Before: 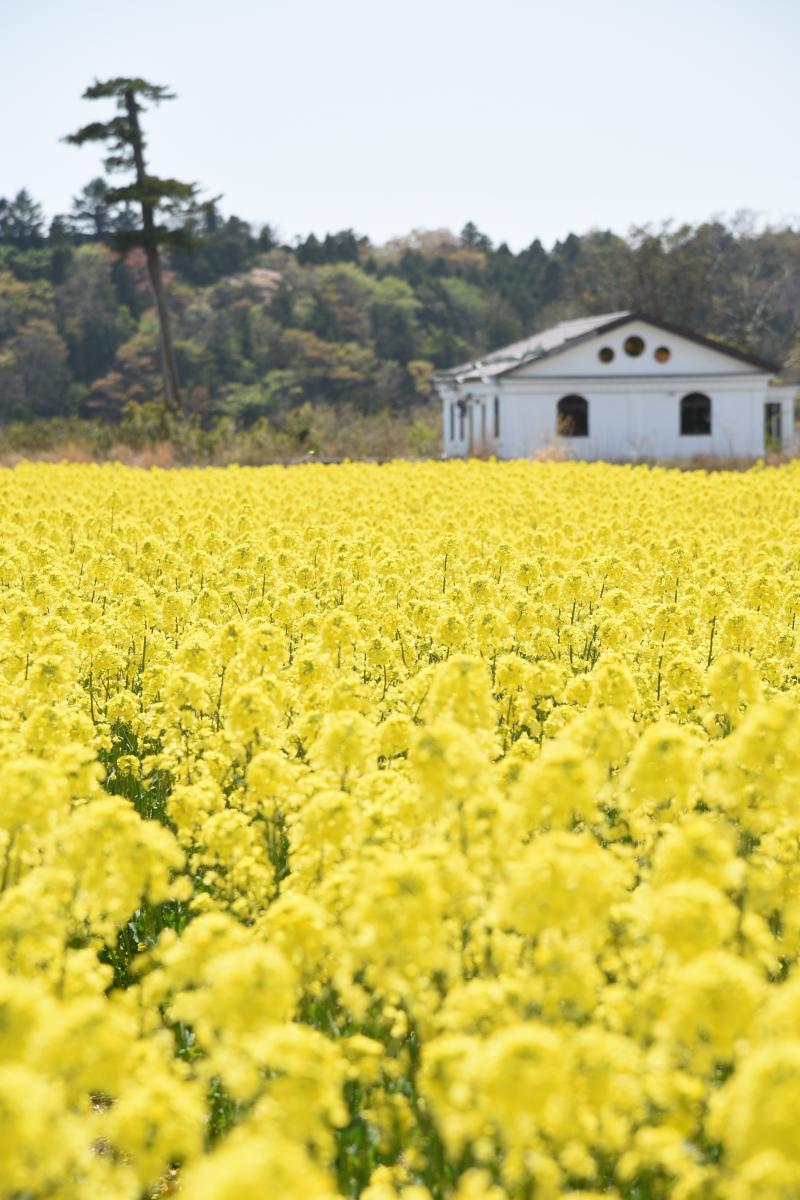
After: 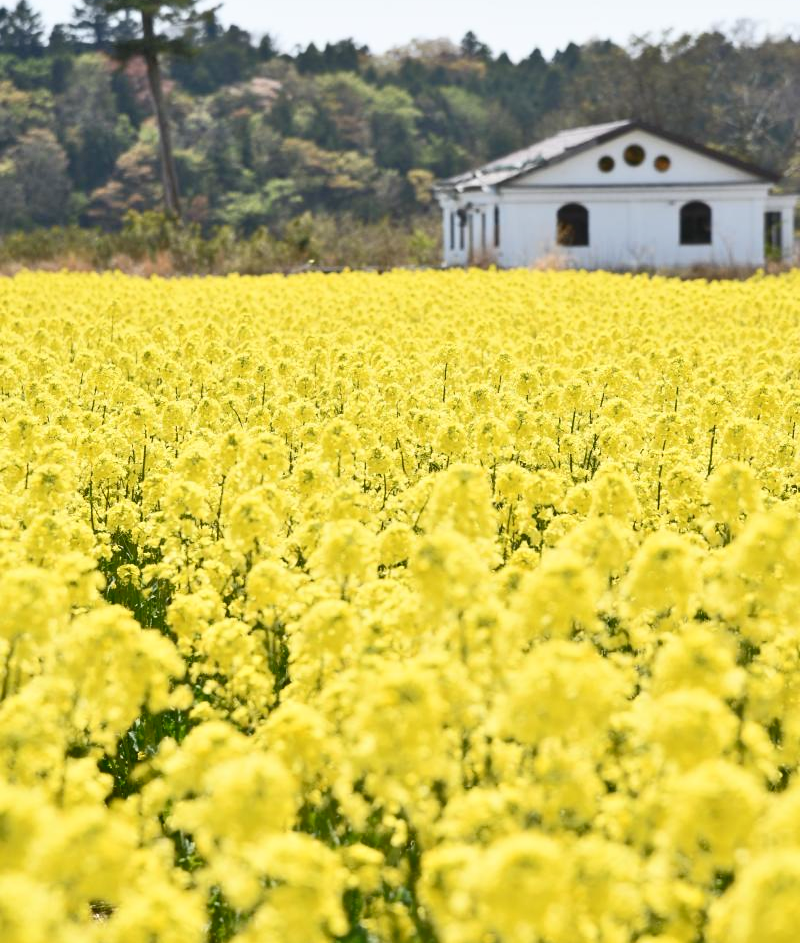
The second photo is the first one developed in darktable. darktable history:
tone curve: curves: ch0 [(0, 0) (0.003, 0) (0.011, 0) (0.025, 0) (0.044, 0.006) (0.069, 0.024) (0.1, 0.038) (0.136, 0.052) (0.177, 0.08) (0.224, 0.112) (0.277, 0.145) (0.335, 0.206) (0.399, 0.284) (0.468, 0.372) (0.543, 0.477) (0.623, 0.593) (0.709, 0.717) (0.801, 0.815) (0.898, 0.92) (1, 1)], color space Lab, independent channels, preserve colors none
crop and rotate: top 15.964%, bottom 5.432%
tone equalizer: -7 EV 0.16 EV, -6 EV 0.613 EV, -5 EV 1.13 EV, -4 EV 1.33 EV, -3 EV 1.16 EV, -2 EV 0.6 EV, -1 EV 0.161 EV
